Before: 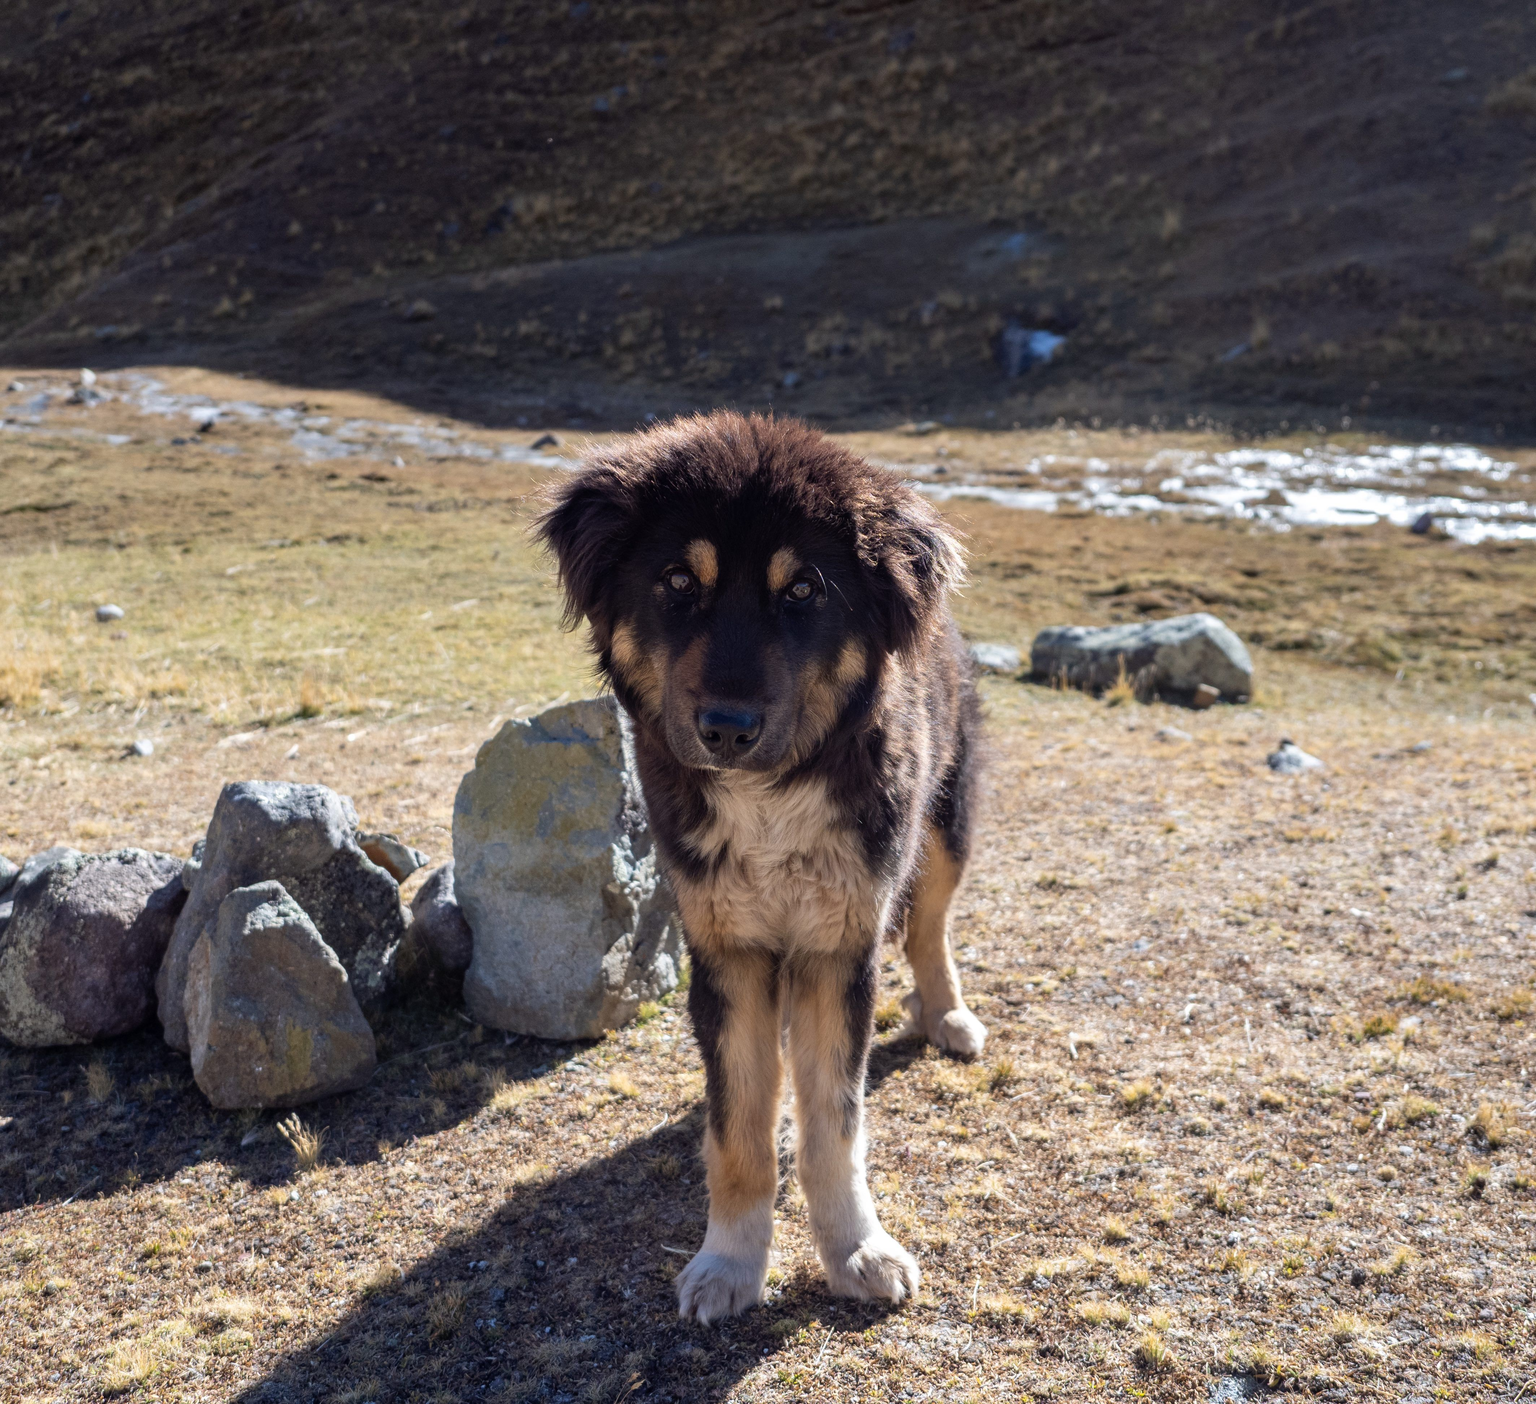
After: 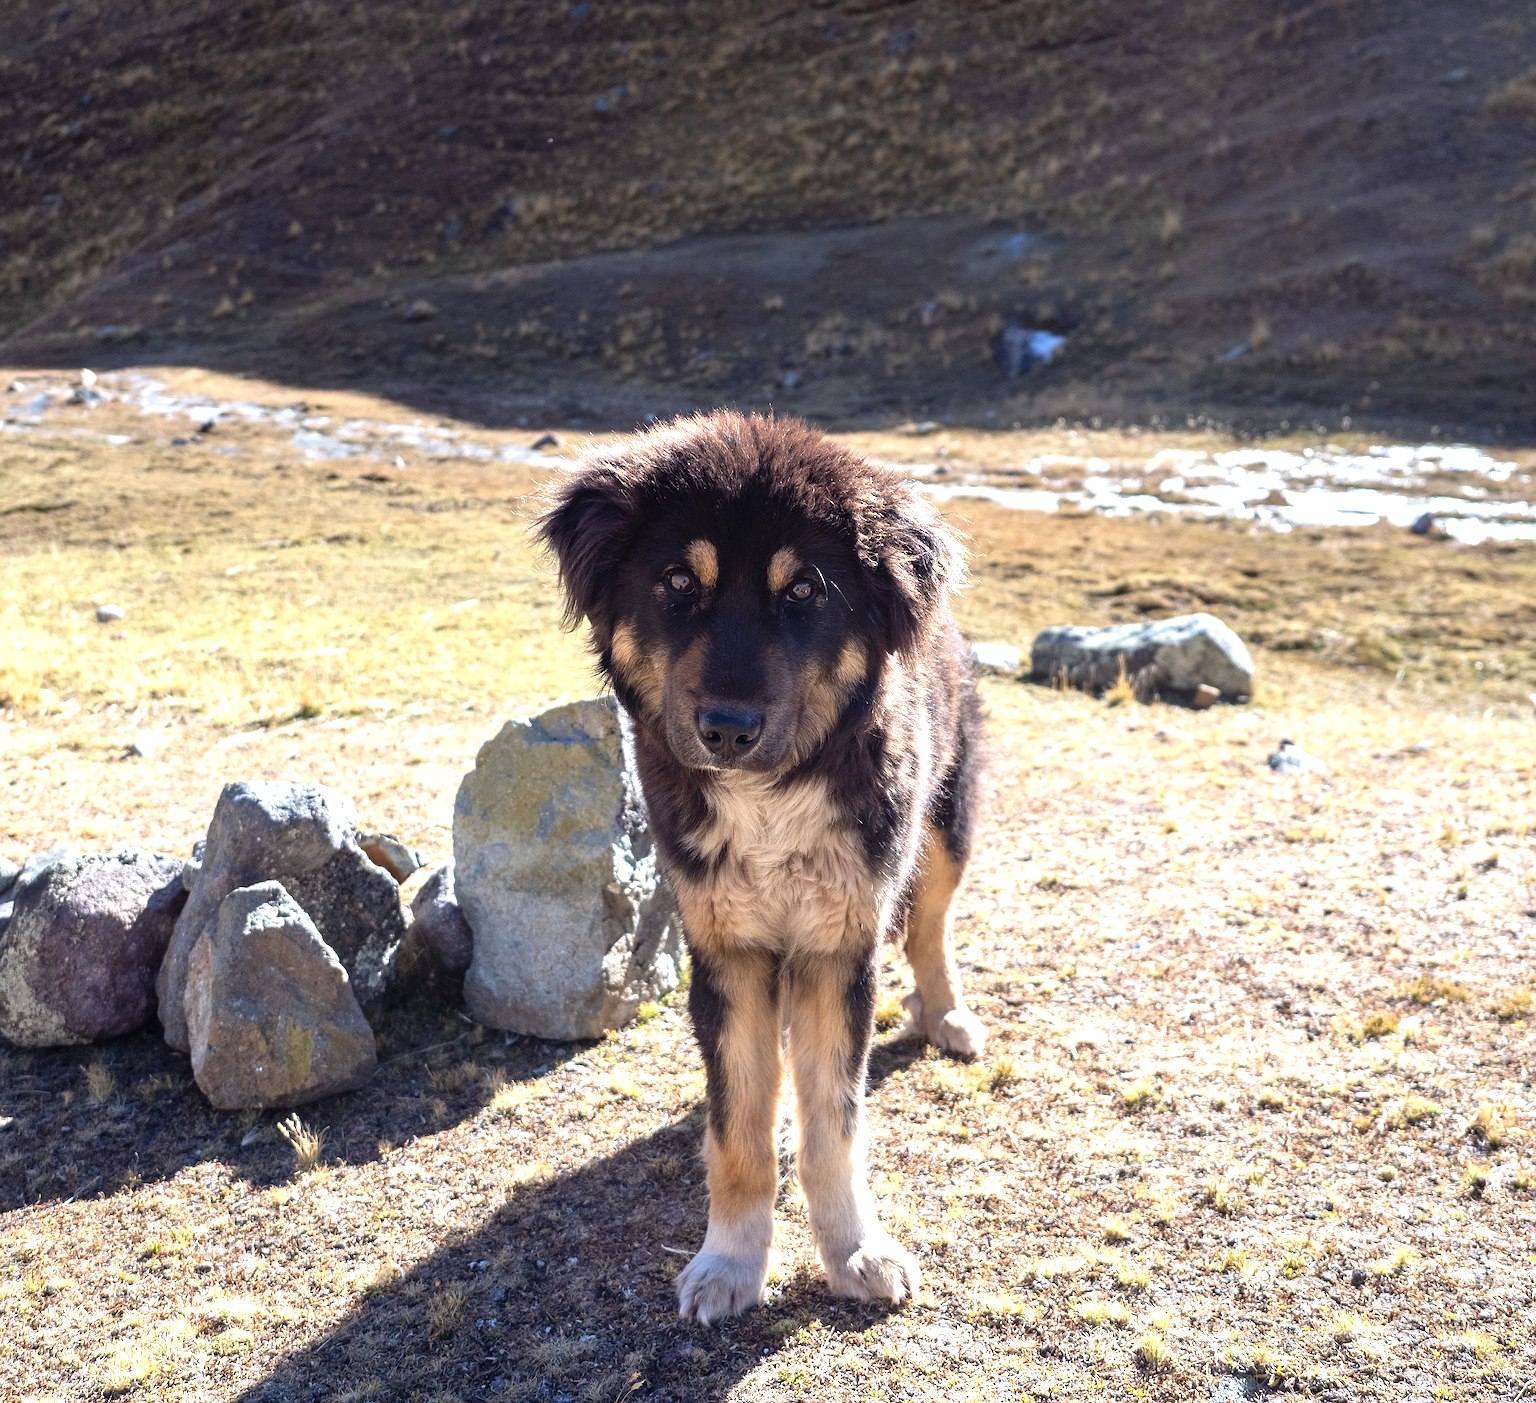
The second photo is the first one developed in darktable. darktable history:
exposure: black level correction -0.001, exposure 0.9 EV, compensate exposure bias true, compensate highlight preservation false
sharpen: on, module defaults
